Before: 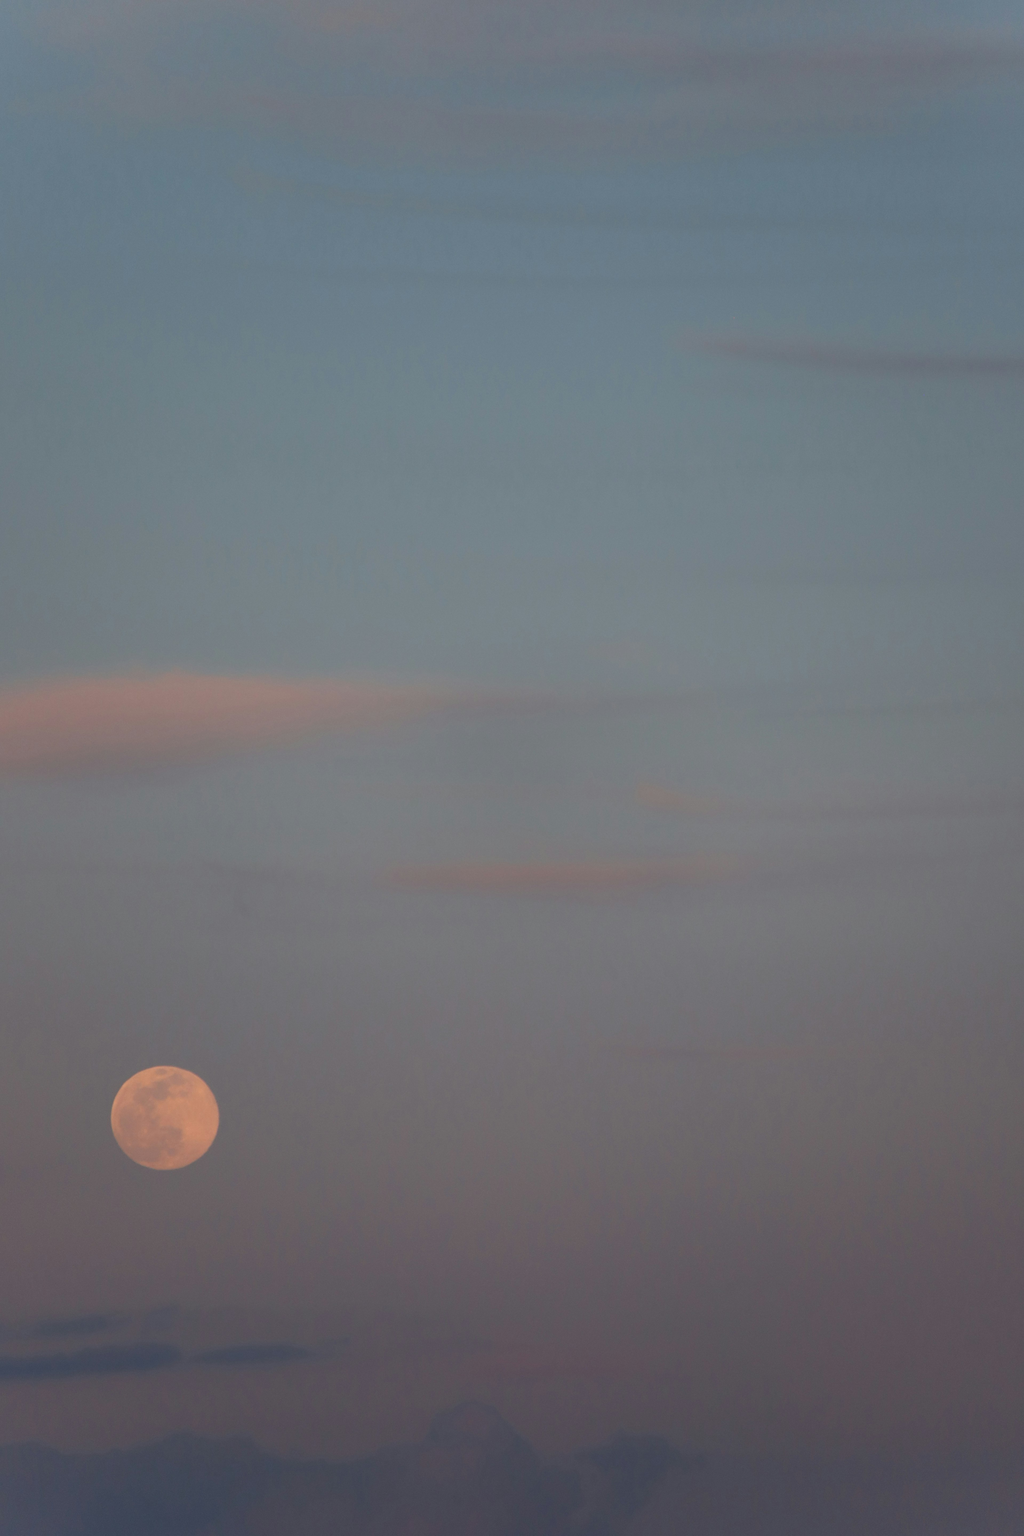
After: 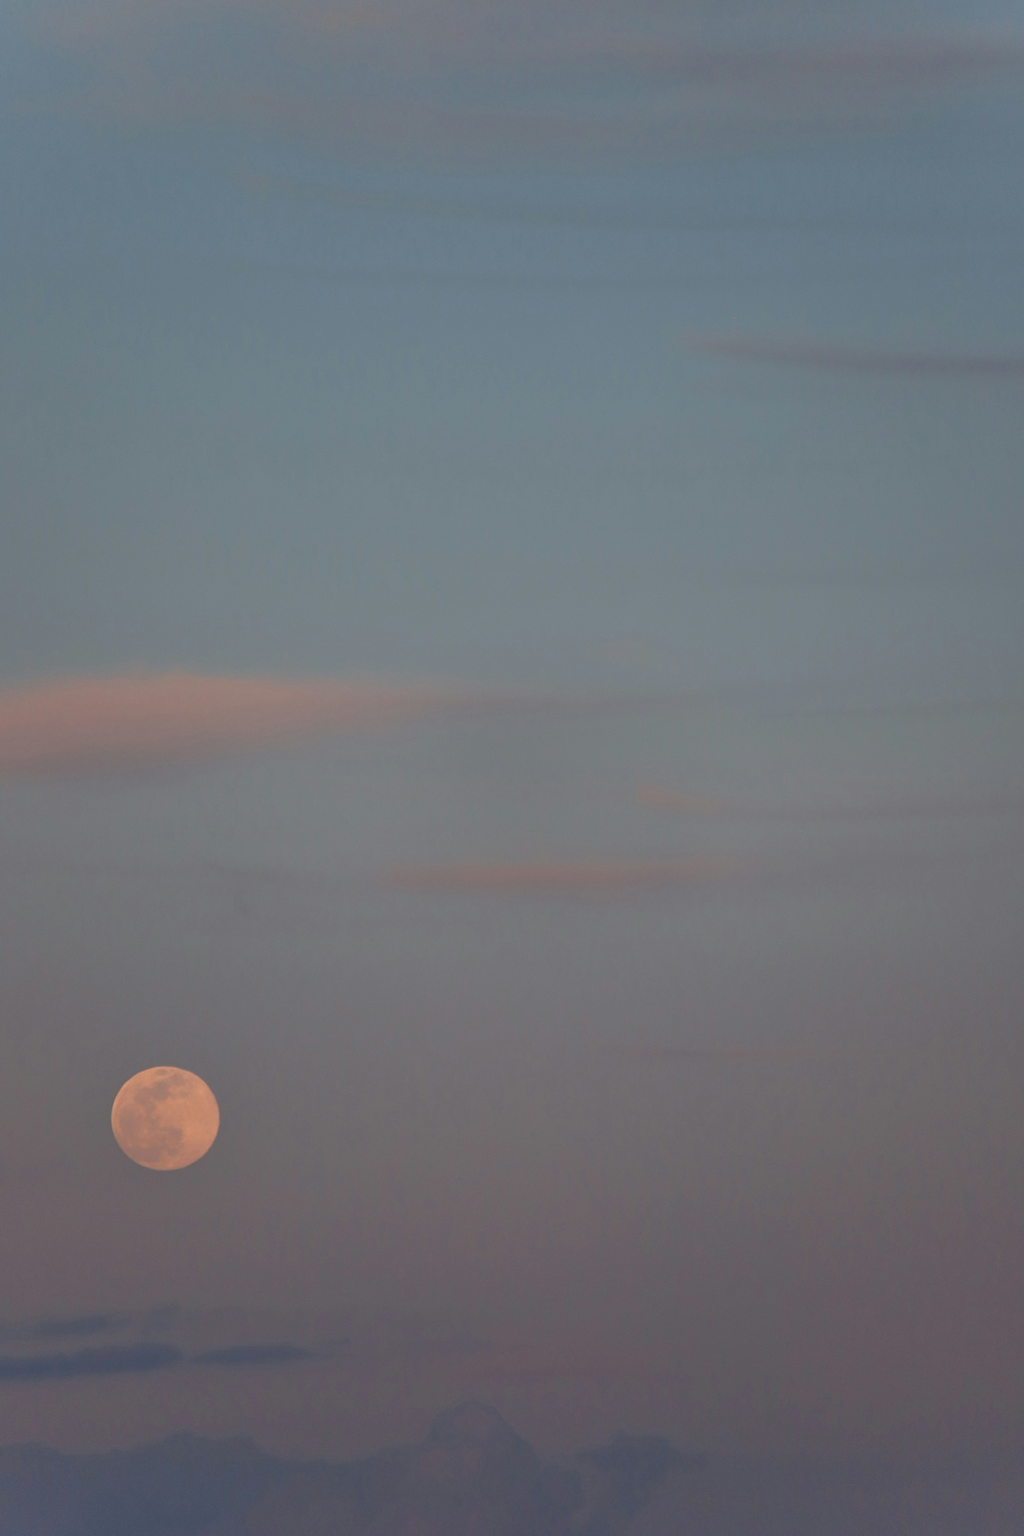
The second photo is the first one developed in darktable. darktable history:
shadows and highlights: soften with gaussian
contrast equalizer: y [[0.502, 0.505, 0.512, 0.529, 0.564, 0.588], [0.5 ×6], [0.502, 0.505, 0.512, 0.529, 0.564, 0.588], [0, 0.001, 0.001, 0.004, 0.008, 0.011], [0, 0.001, 0.001, 0.004, 0.008, 0.011]]
